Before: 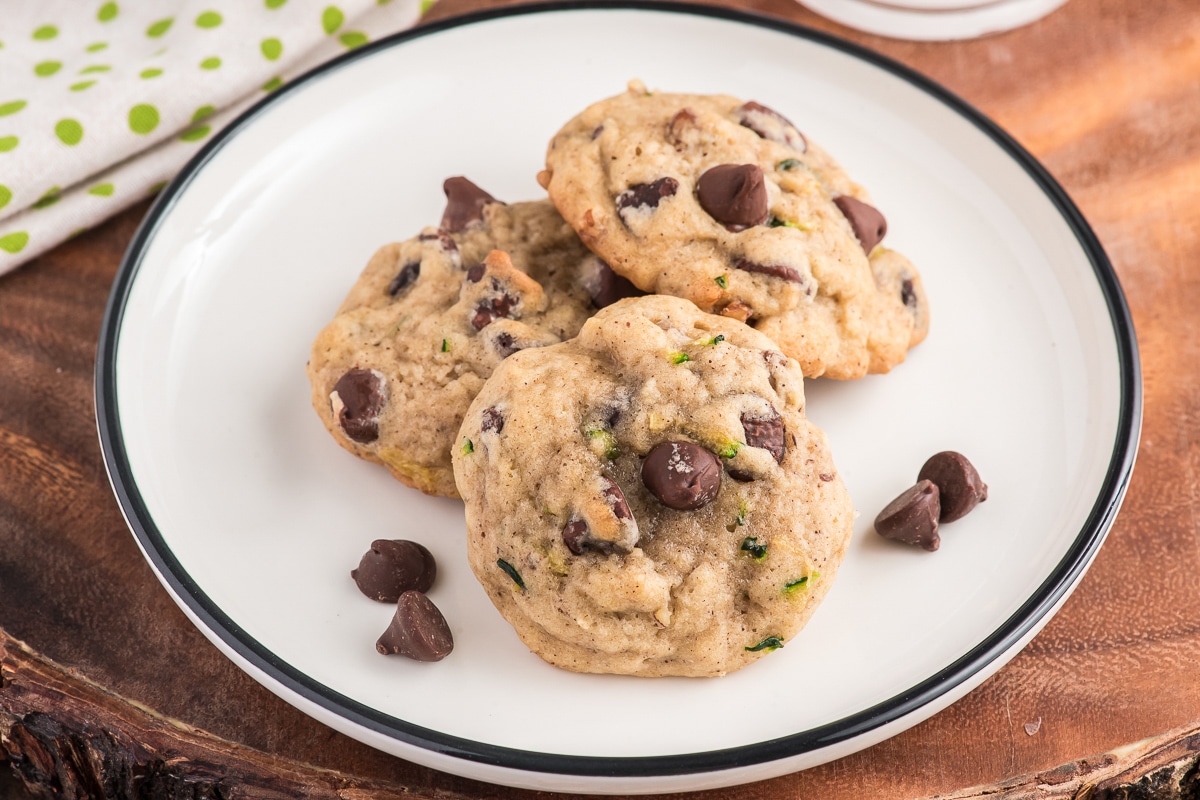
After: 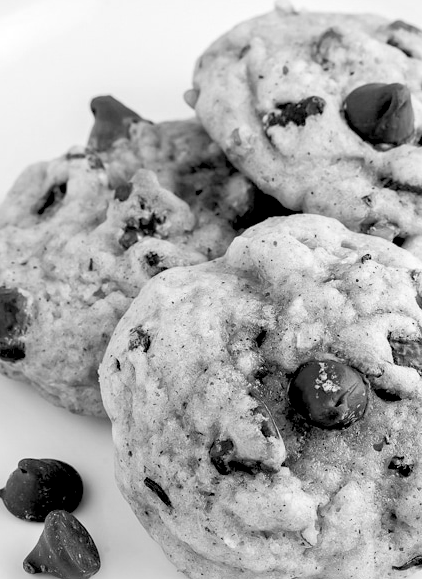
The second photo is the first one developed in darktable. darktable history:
rgb levels: levels [[0.029, 0.461, 0.922], [0, 0.5, 1], [0, 0.5, 1]]
color correction: highlights a* 0.003, highlights b* -0.283
crop and rotate: left 29.476%, top 10.214%, right 35.32%, bottom 17.333%
white balance: red 0.983, blue 1.036
monochrome: size 3.1
